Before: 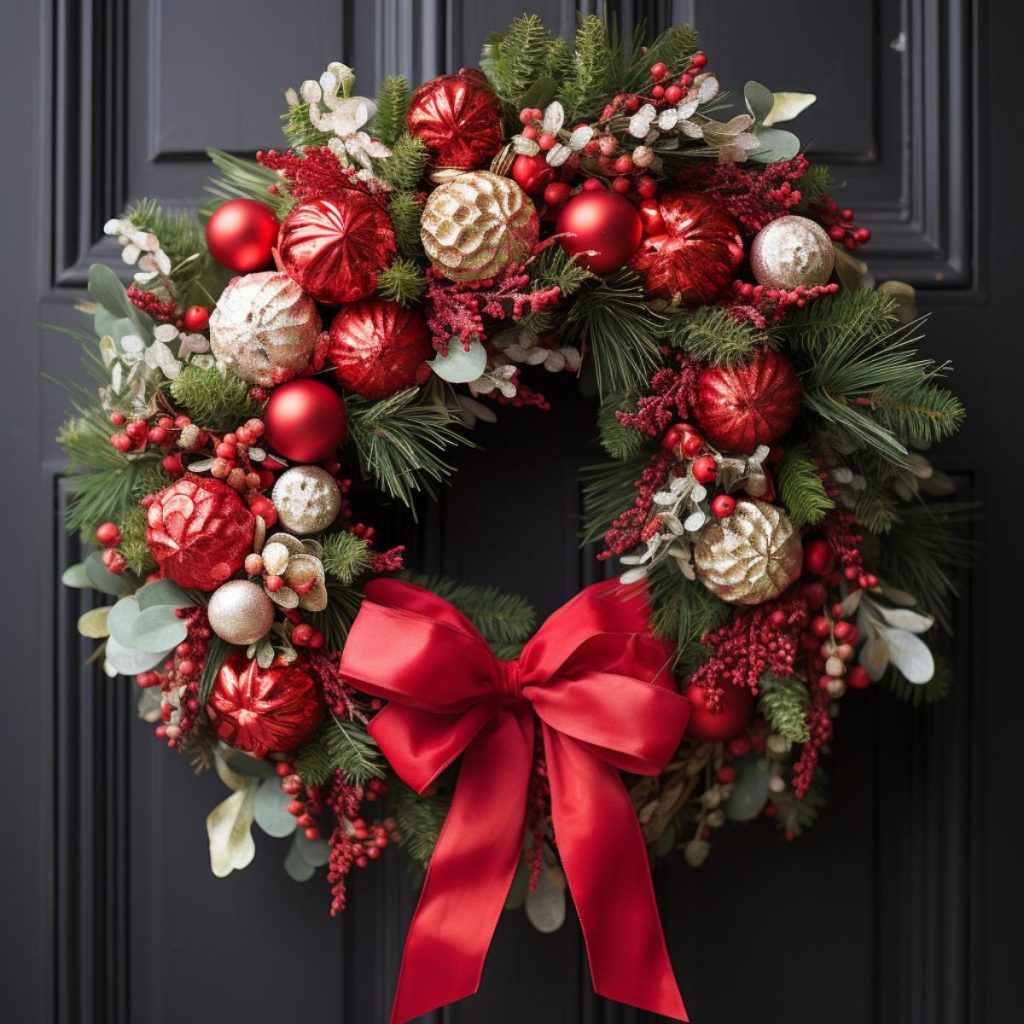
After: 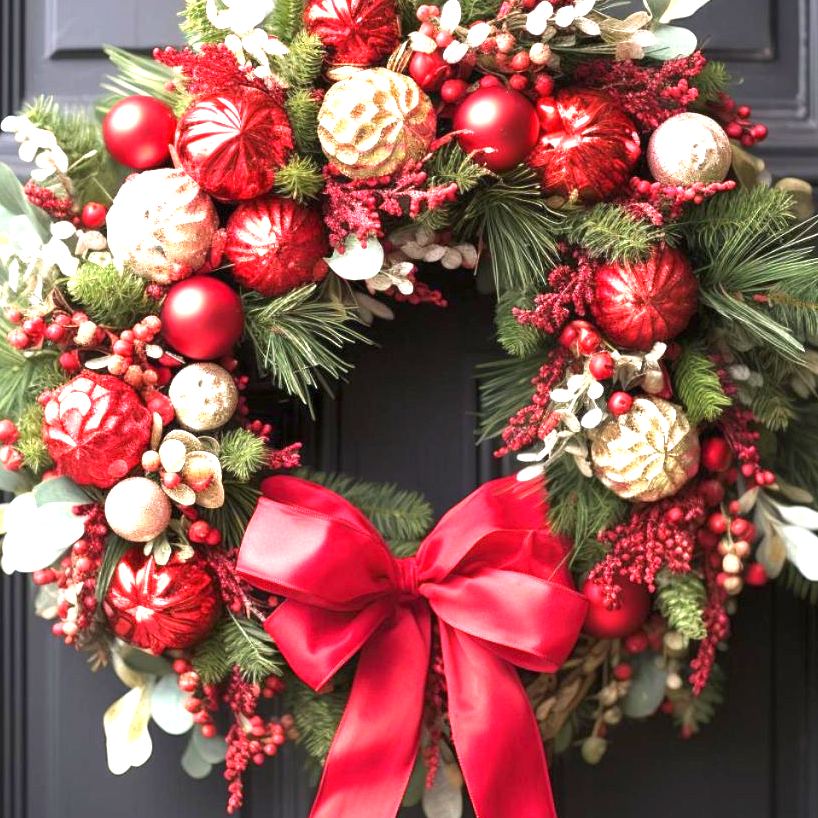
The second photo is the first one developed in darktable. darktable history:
exposure: black level correction 0, exposure 1.675 EV, compensate exposure bias true, compensate highlight preservation false
crop and rotate: left 10.071%, top 10.071%, right 10.02%, bottom 10.02%
